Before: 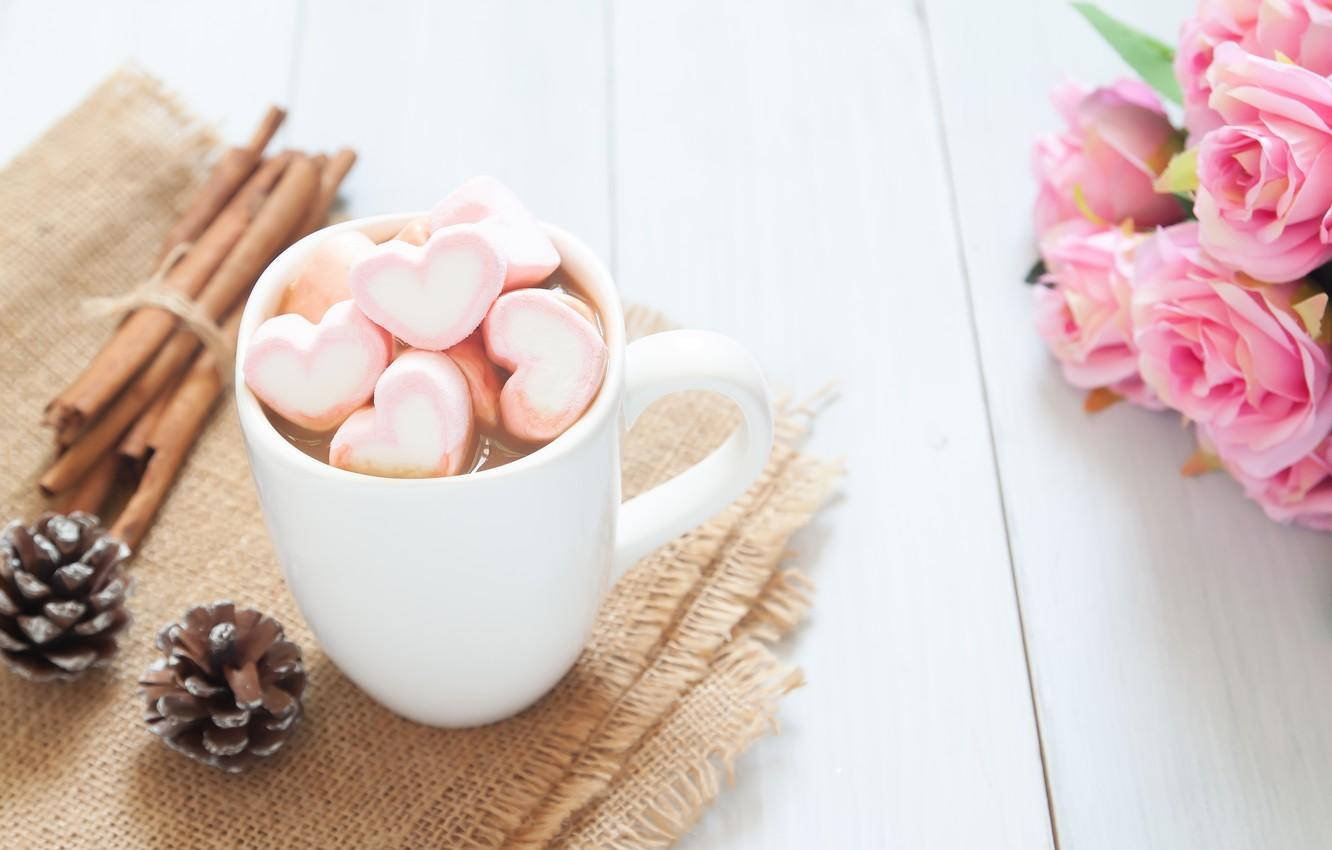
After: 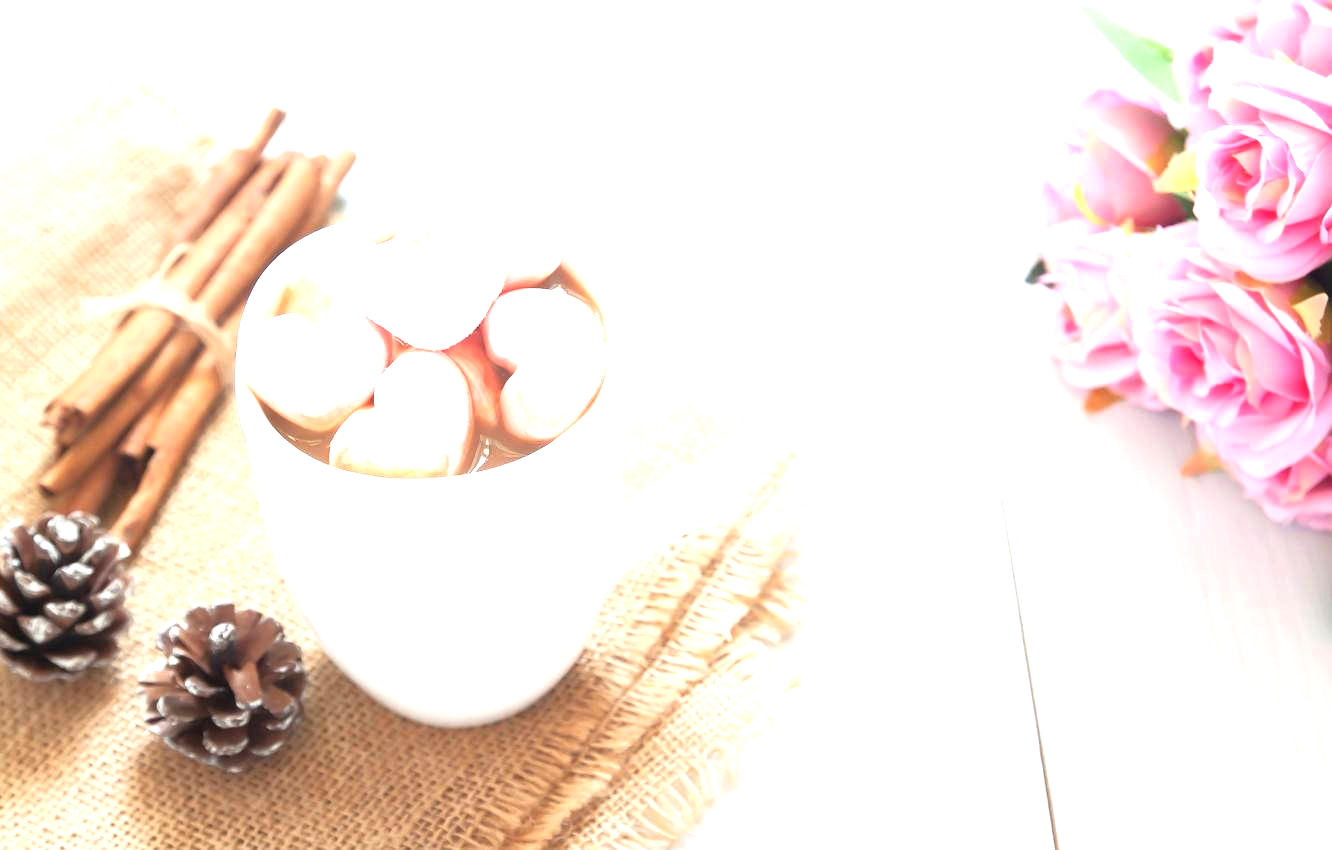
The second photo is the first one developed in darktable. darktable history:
exposure: black level correction 0, exposure 1 EV, compensate highlight preservation false
tone equalizer: -8 EV -1.84 EV, -7 EV -1.16 EV, -6 EV -1.62 EV, smoothing diameter 25%, edges refinement/feathering 10, preserve details guided filter
